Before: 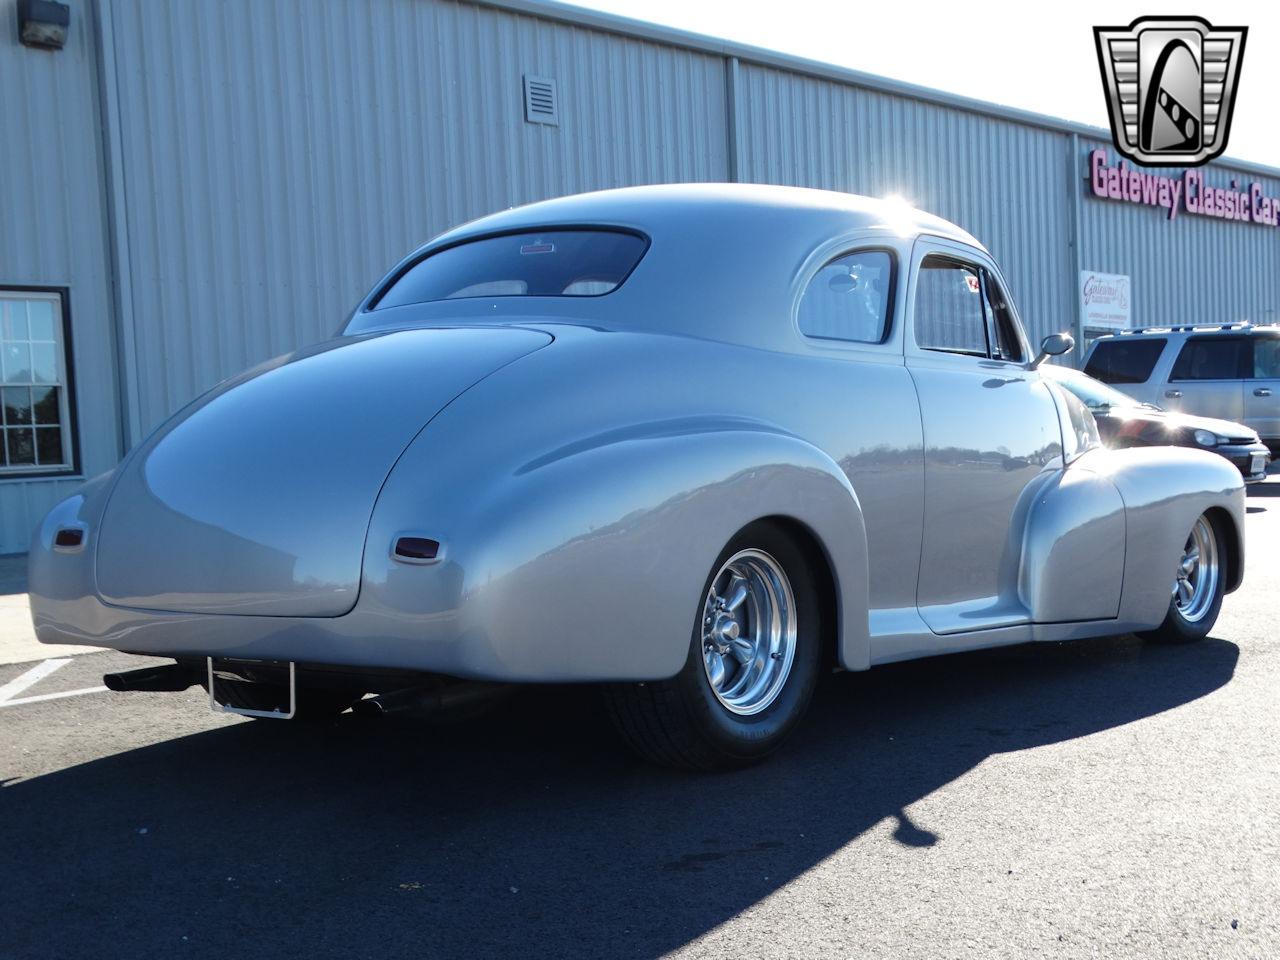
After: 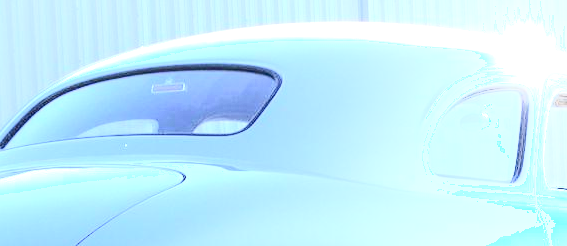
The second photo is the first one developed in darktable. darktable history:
local contrast: on, module defaults
tone curve: curves: ch0 [(0, 0) (0.004, 0.001) (0.133, 0.112) (0.325, 0.362) (0.832, 0.893) (1, 1)], color space Lab, independent channels, preserve colors none
shadows and highlights: shadows -41.92, highlights 62.84, soften with gaussian
exposure: exposure 1.154 EV, compensate highlight preservation false
crop: left 28.838%, top 16.802%, right 26.831%, bottom 57.496%
